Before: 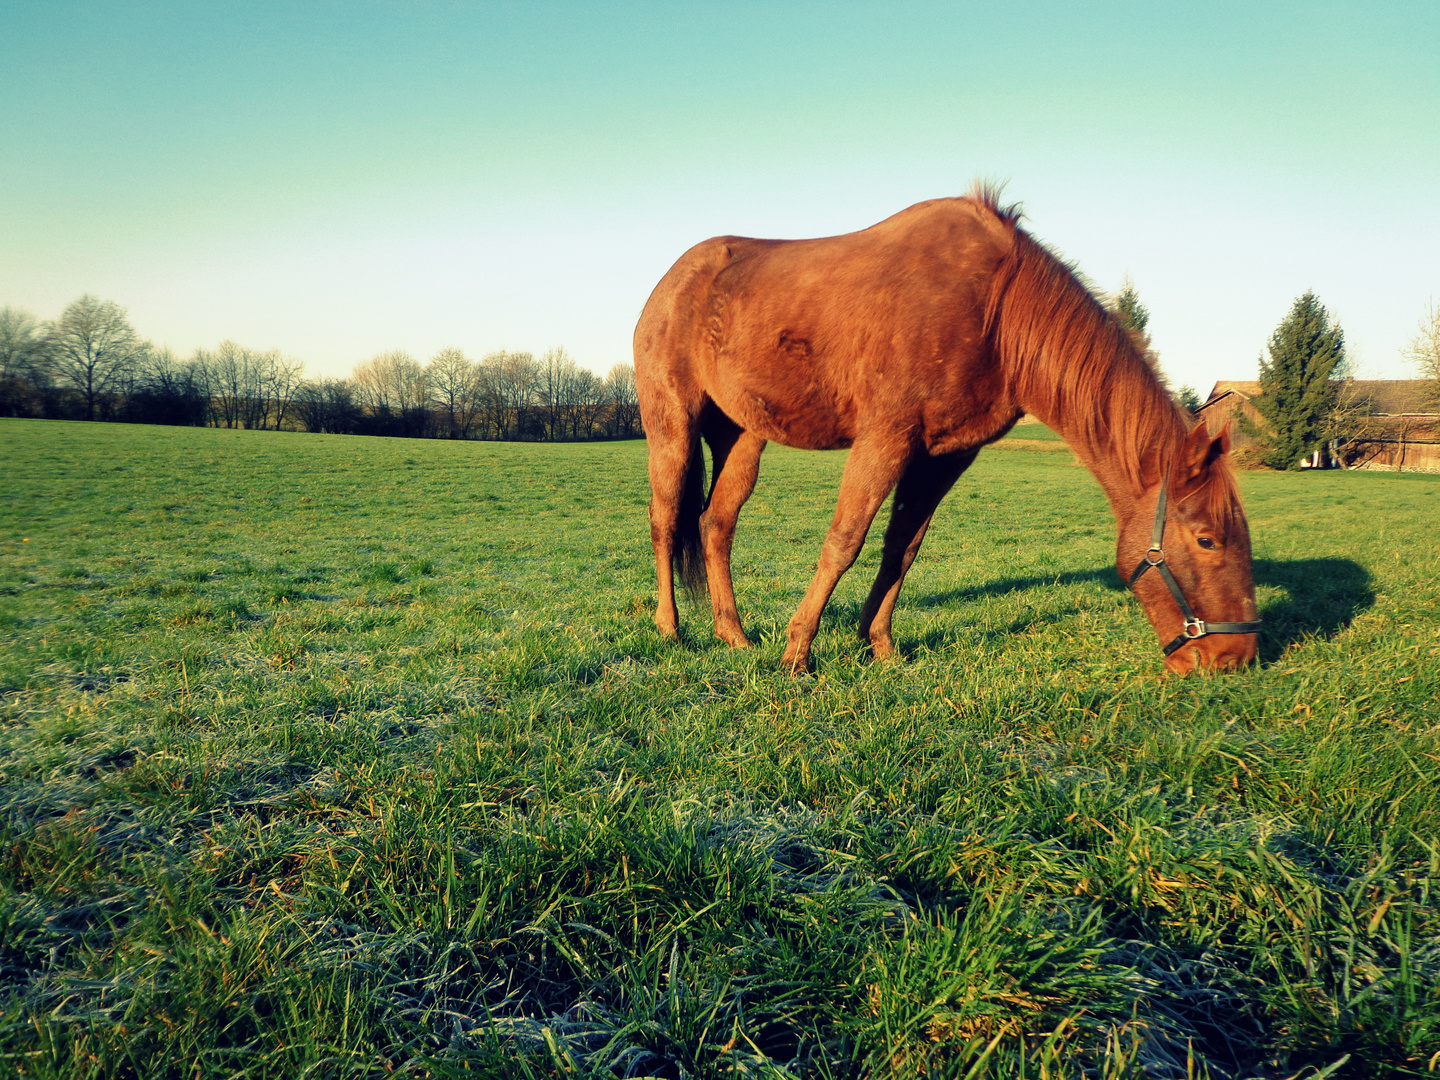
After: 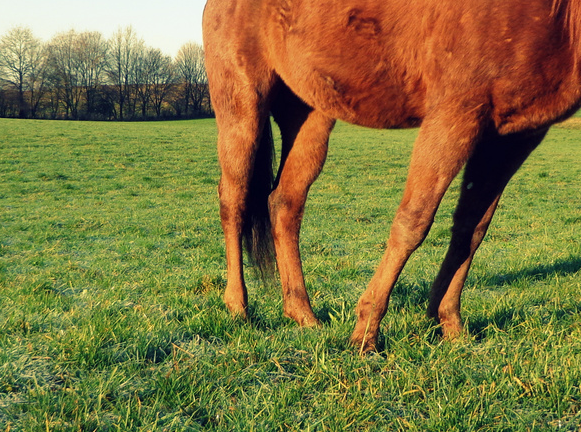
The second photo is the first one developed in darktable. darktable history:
crop: left 29.933%, top 29.753%, right 29.696%, bottom 30.206%
